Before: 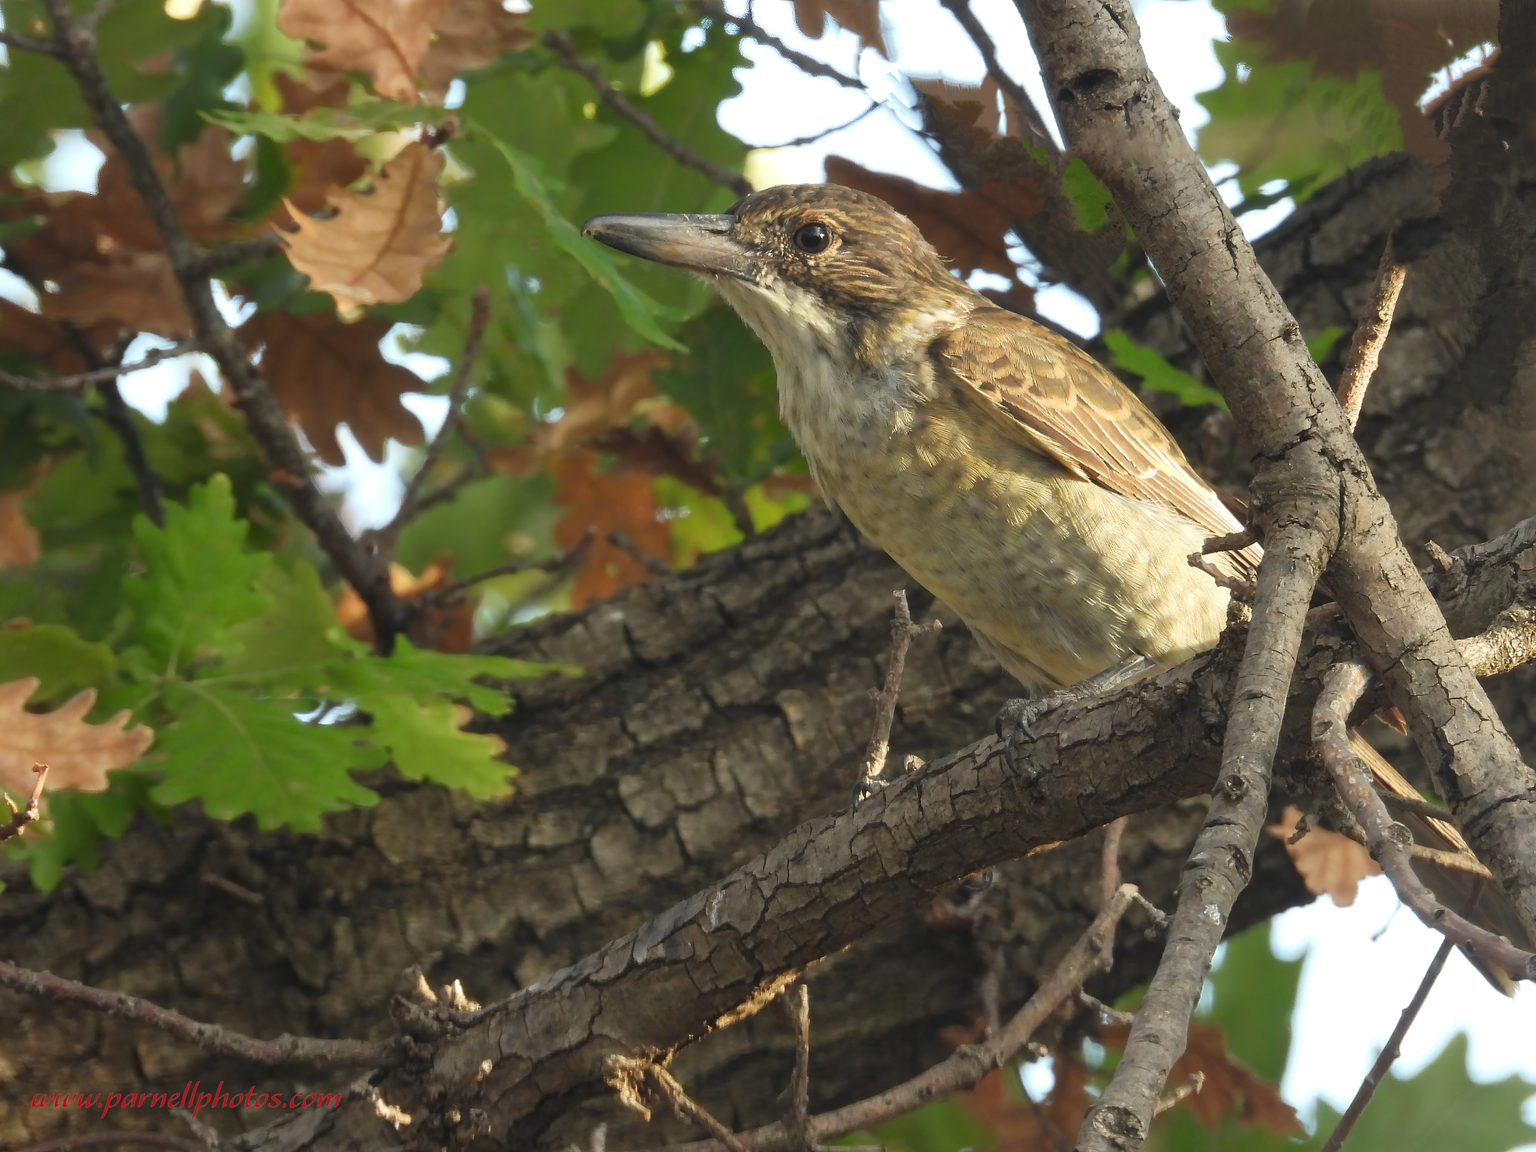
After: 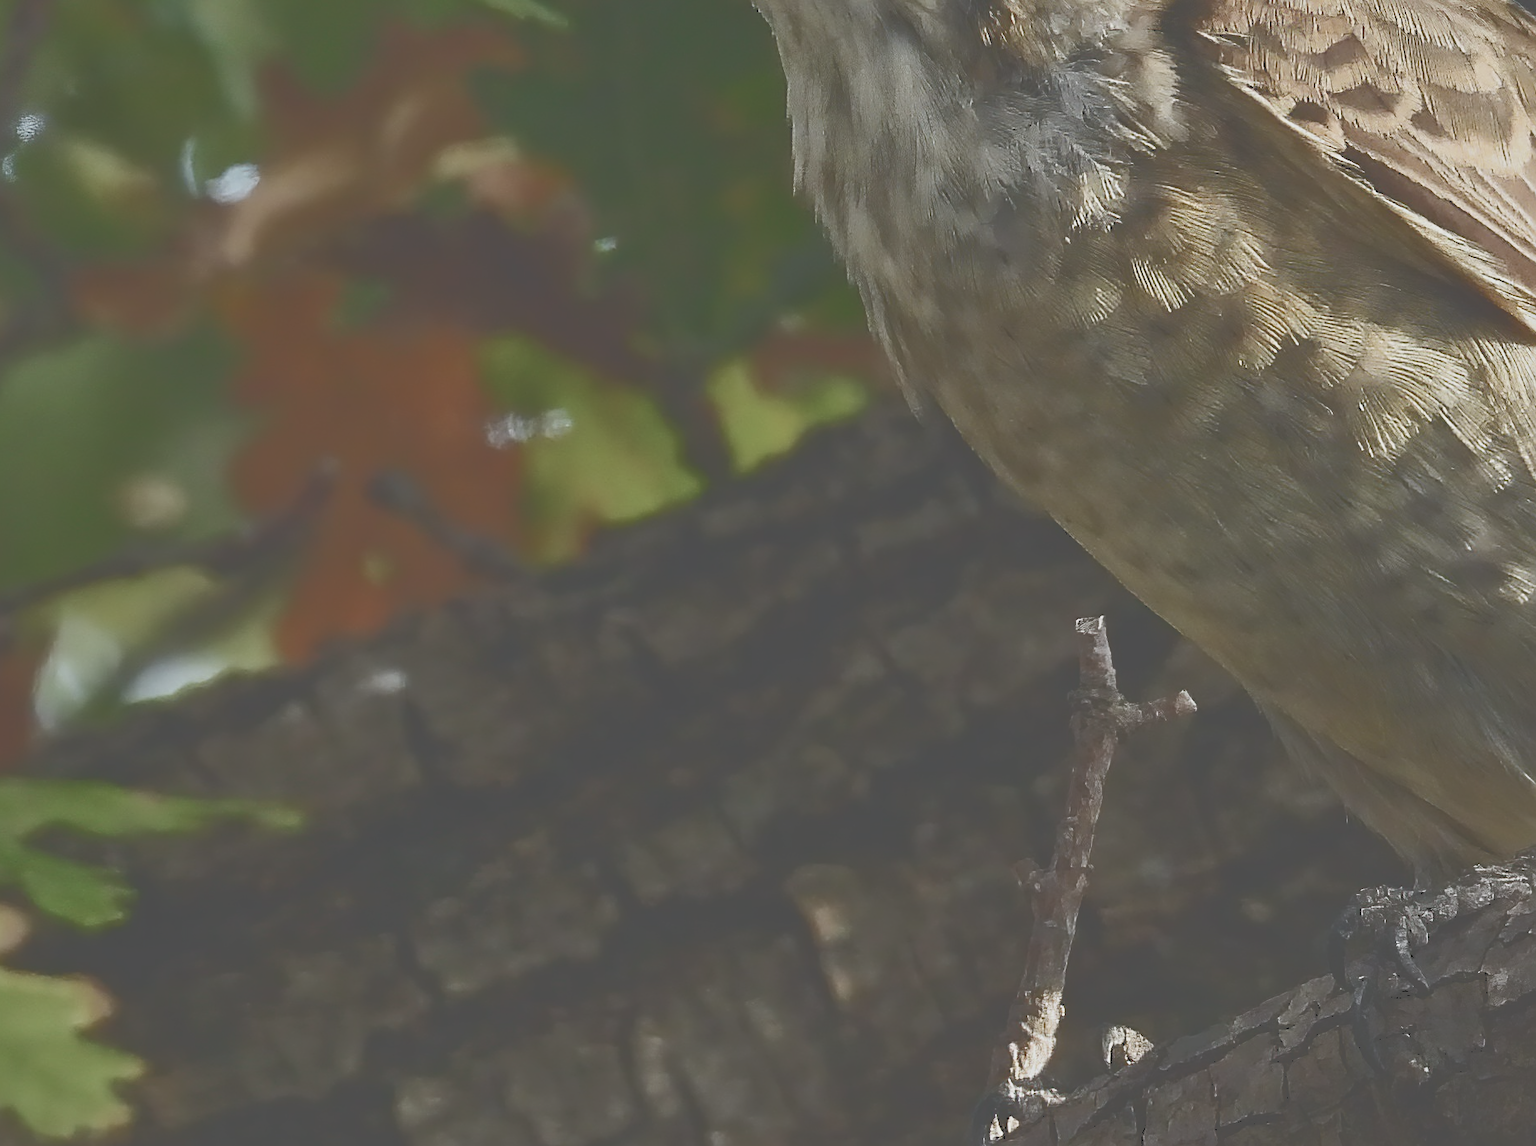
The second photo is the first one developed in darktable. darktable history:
sharpen: radius 2.534, amount 0.624
shadows and highlights: shadows 25.14, highlights -48.34, soften with gaussian
color calibration: illuminant as shot in camera, x 0.358, y 0.373, temperature 4628.91 K
contrast brightness saturation: contrast 0.067, brightness -0.136, saturation 0.114
color correction: highlights b* -0.033, saturation 0.531
filmic rgb: black relative exposure -7.2 EV, white relative exposure 5.35 EV, threshold 5.99 EV, hardness 3.03, enable highlight reconstruction true
crop: left 29.953%, top 29.631%, right 29.747%, bottom 30.243%
tone curve: curves: ch0 [(0, 0) (0.003, 0.319) (0.011, 0.319) (0.025, 0.323) (0.044, 0.323) (0.069, 0.327) (0.1, 0.33) (0.136, 0.338) (0.177, 0.348) (0.224, 0.361) (0.277, 0.374) (0.335, 0.398) (0.399, 0.444) (0.468, 0.516) (0.543, 0.595) (0.623, 0.694) (0.709, 0.793) (0.801, 0.883) (0.898, 0.942) (1, 1)], color space Lab, independent channels, preserve colors none
